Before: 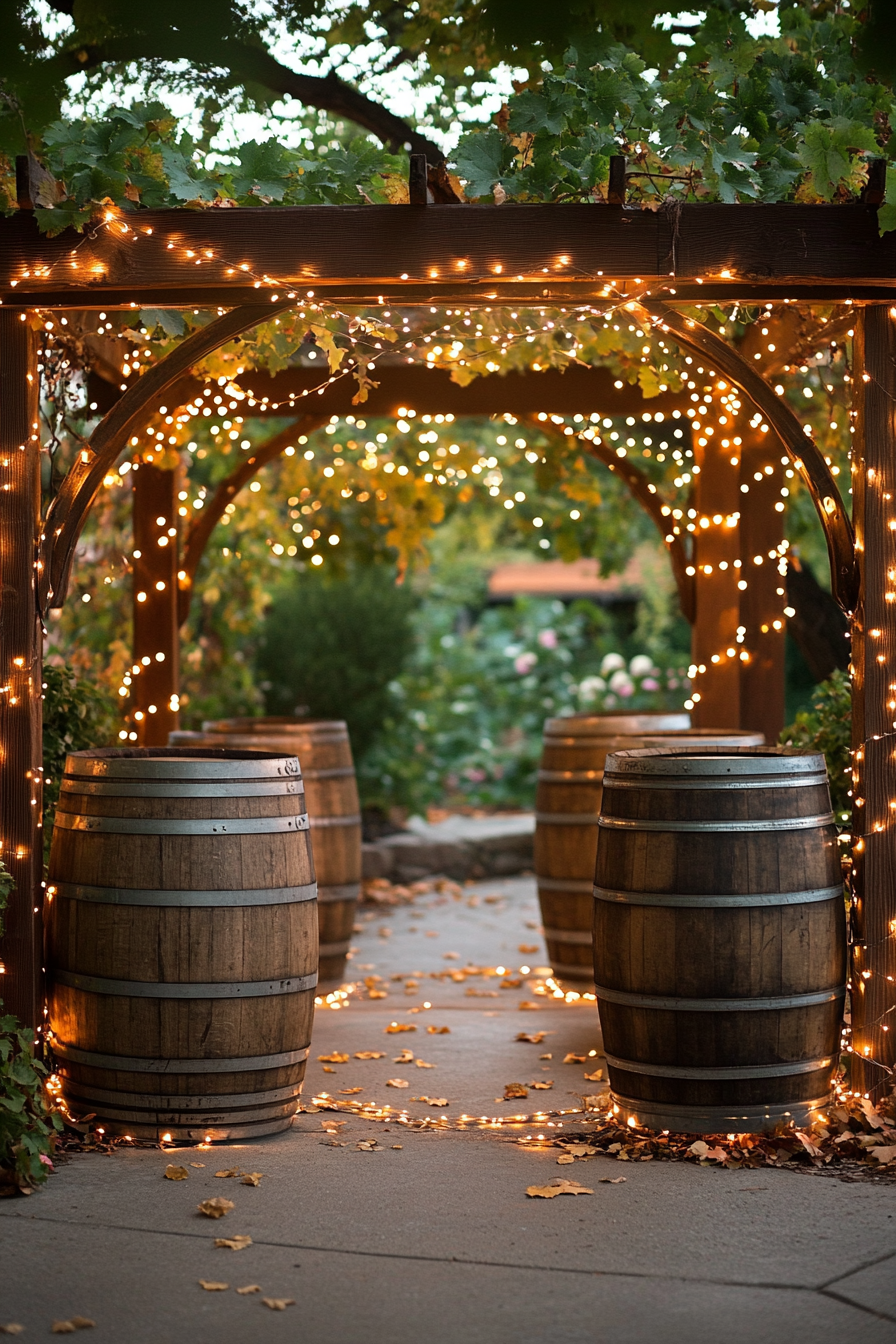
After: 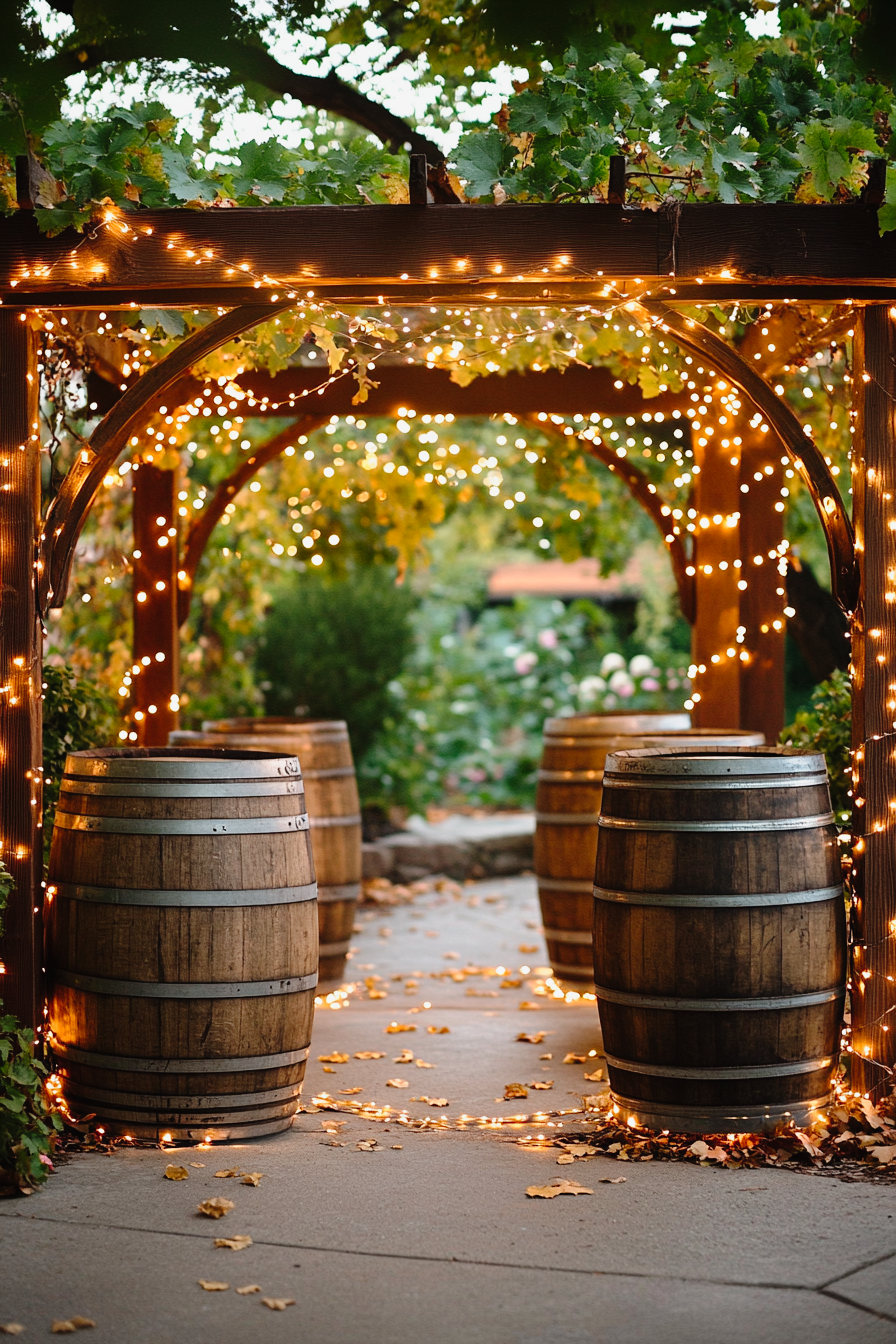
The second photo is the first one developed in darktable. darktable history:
tone curve: curves: ch0 [(0, 0.015) (0.084, 0.074) (0.162, 0.165) (0.304, 0.382) (0.466, 0.576) (0.654, 0.741) (0.848, 0.906) (0.984, 0.963)]; ch1 [(0, 0) (0.34, 0.235) (0.46, 0.46) (0.515, 0.502) (0.553, 0.567) (0.764, 0.815) (1, 1)]; ch2 [(0, 0) (0.44, 0.458) (0.479, 0.492) (0.524, 0.507) (0.547, 0.579) (0.673, 0.712) (1, 1)], preserve colors none
